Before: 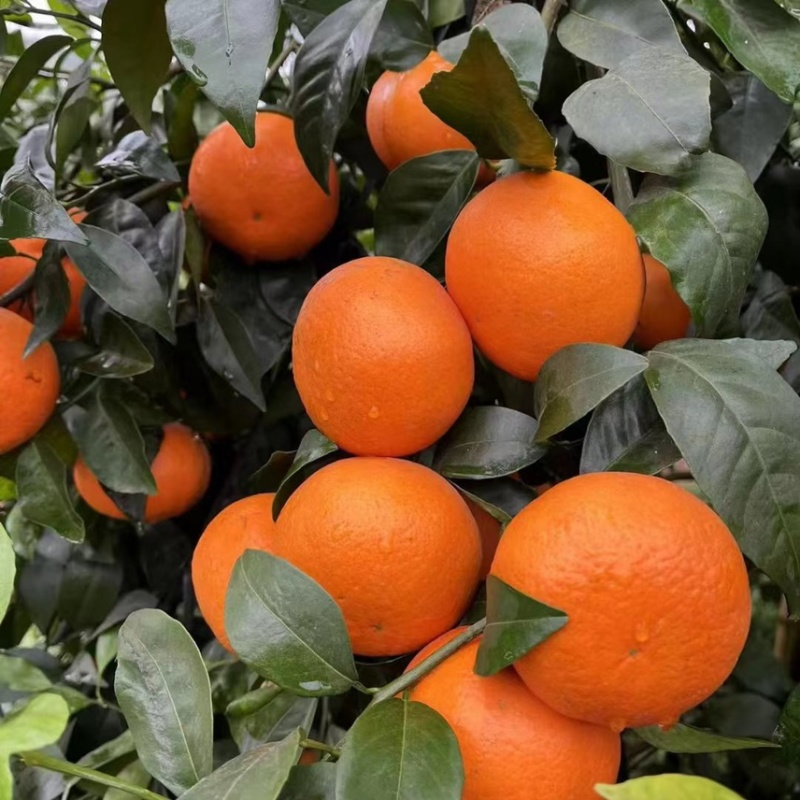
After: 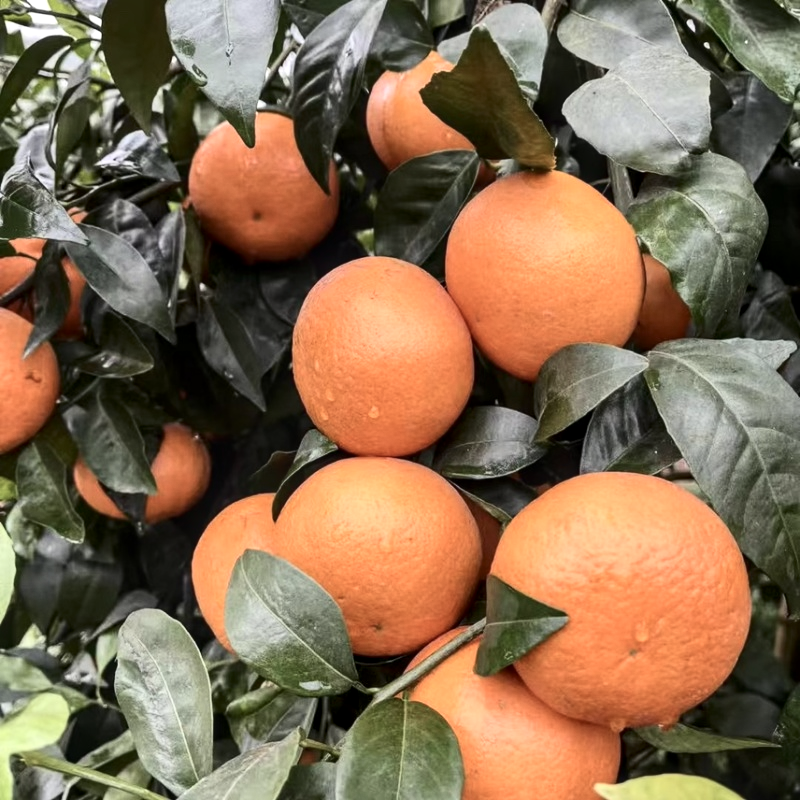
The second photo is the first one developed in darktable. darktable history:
contrast brightness saturation: contrast 0.25, saturation -0.306
local contrast: on, module defaults
exposure: black level correction 0, exposure 0.498 EV, compensate highlight preservation false
